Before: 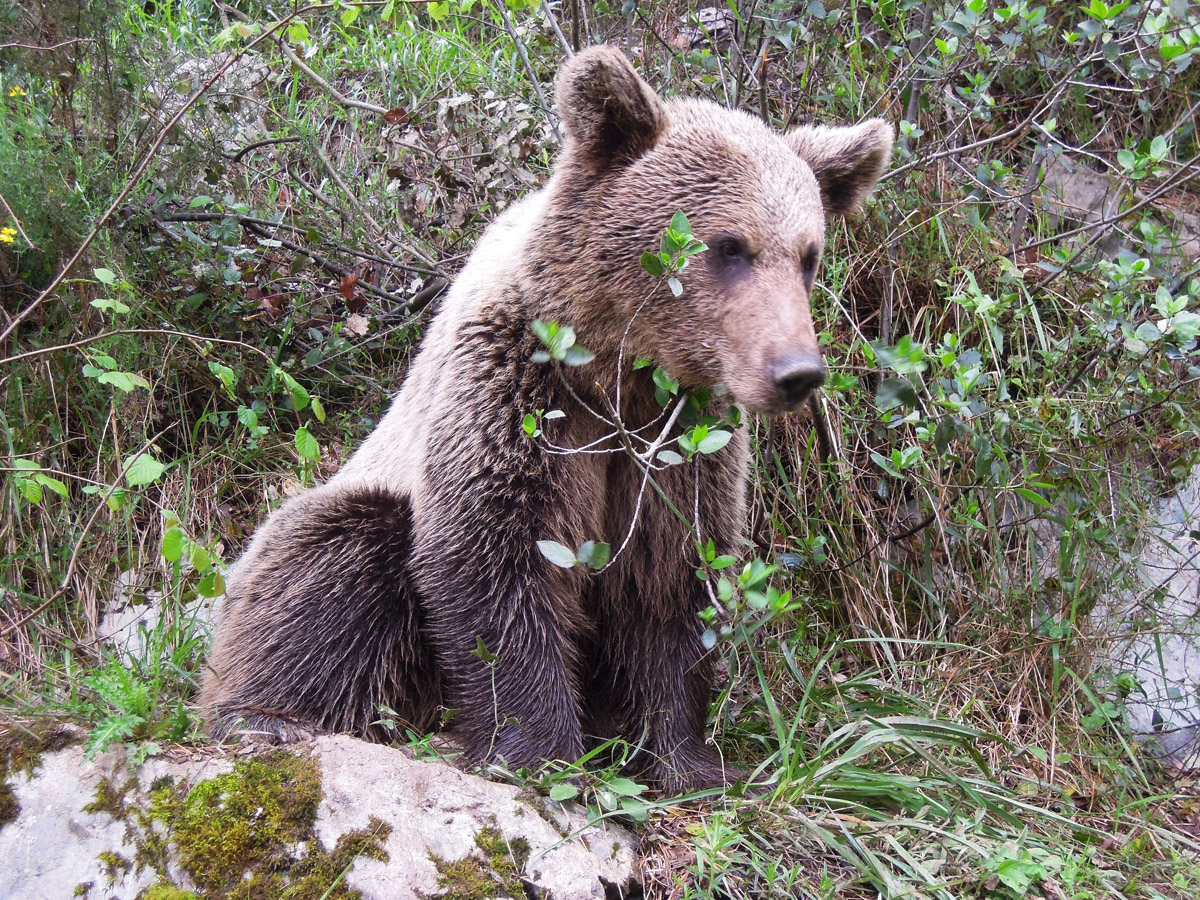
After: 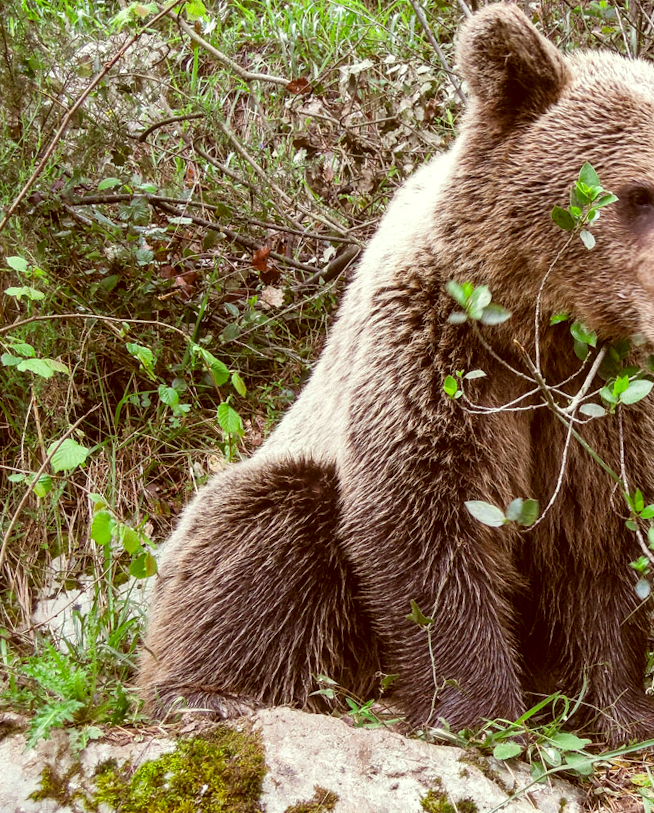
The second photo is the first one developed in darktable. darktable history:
crop: left 5.114%, right 38.589%
local contrast: detail 130%
color correction: highlights a* -5.94, highlights b* 9.48, shadows a* 10.12, shadows b* 23.94
rotate and perspective: rotation -3.52°, crop left 0.036, crop right 0.964, crop top 0.081, crop bottom 0.919
